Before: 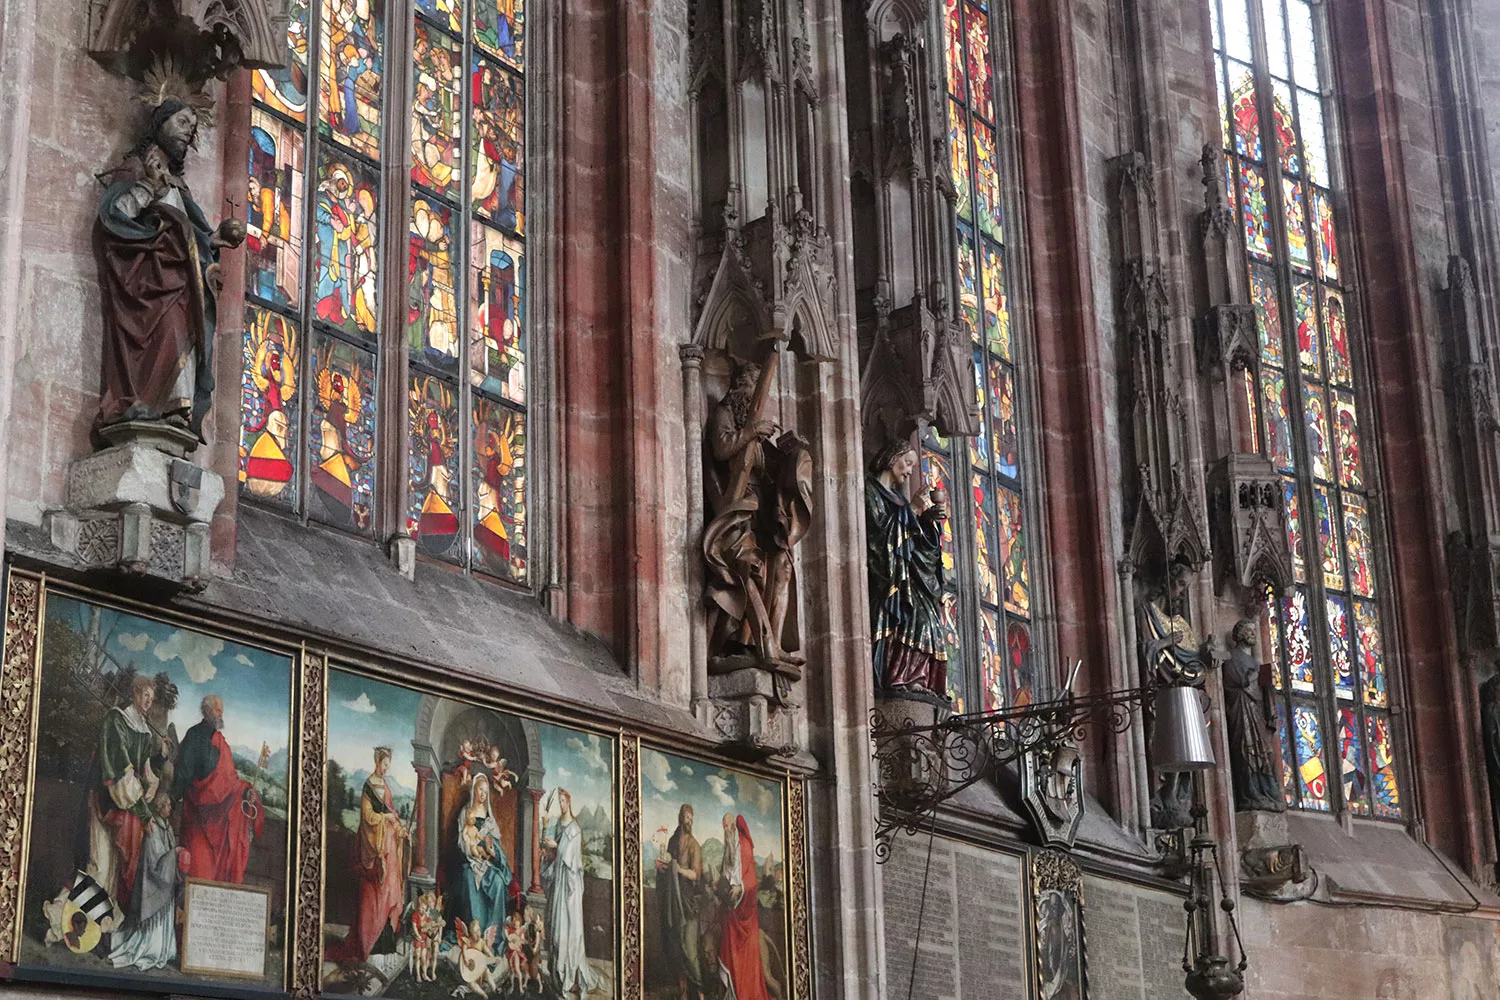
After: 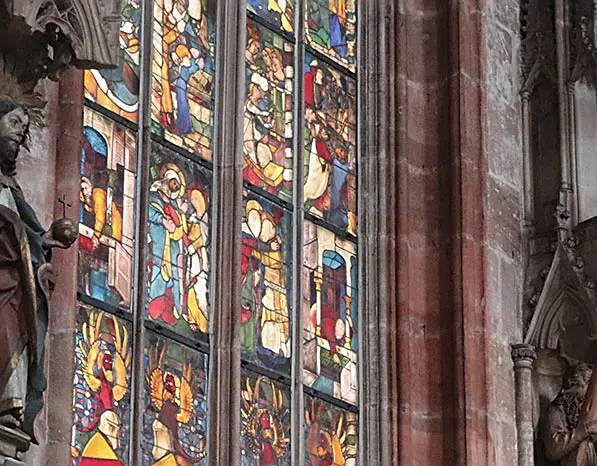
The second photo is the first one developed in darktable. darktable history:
sharpen: on, module defaults
crop and rotate: left 11.26%, top 0.087%, right 48.898%, bottom 53.299%
exposure: exposure -0.143 EV, compensate exposure bias true, compensate highlight preservation false
